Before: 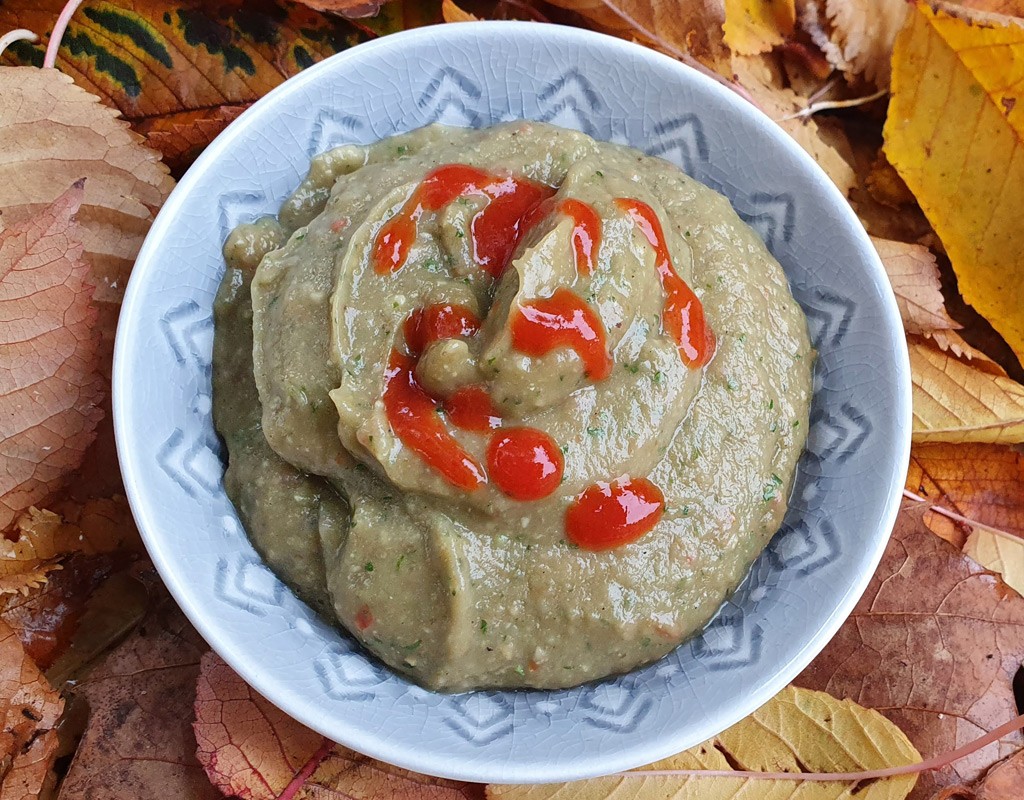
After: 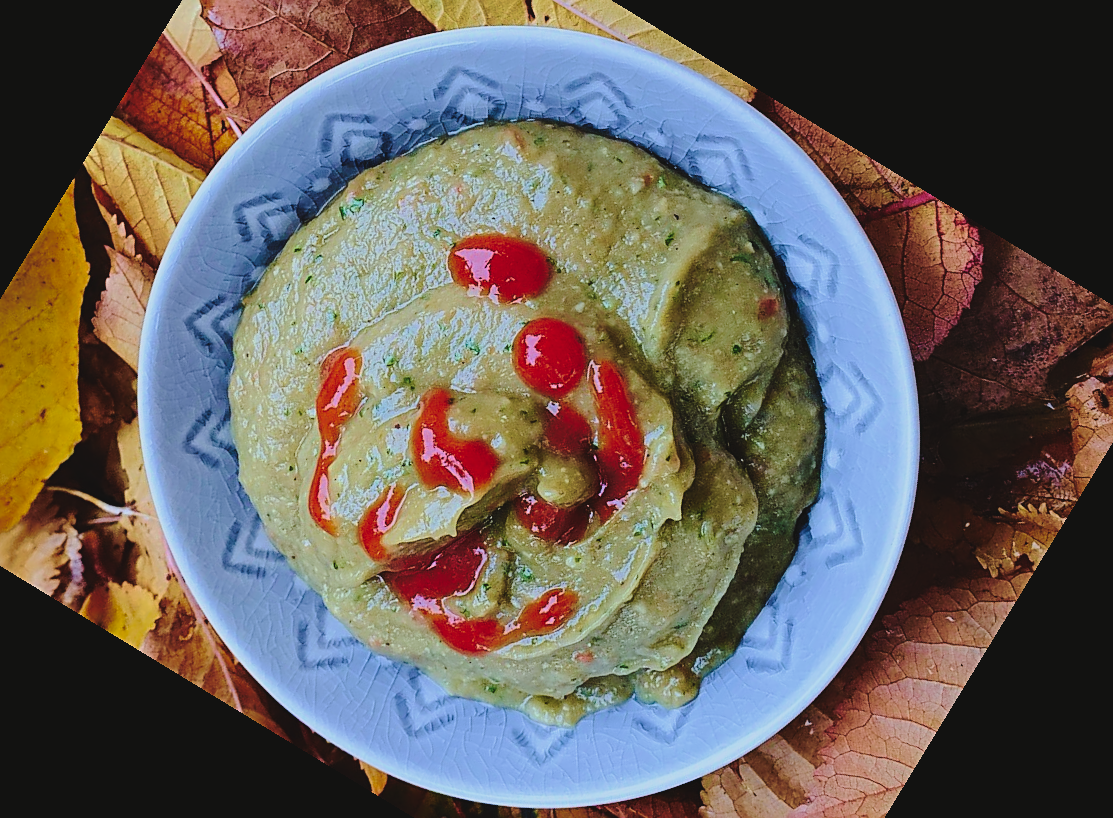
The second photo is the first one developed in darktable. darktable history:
crop and rotate: angle 148.68°, left 9.111%, top 15.603%, right 4.588%, bottom 17.041%
color correction: highlights b* 3
velvia: strength 75%
white balance: red 0.924, blue 1.095
filmic rgb: black relative exposure -7.65 EV, white relative exposure 4.56 EV, hardness 3.61, contrast 1.05
tone curve: curves: ch0 [(0, 0) (0.003, 0.026) (0.011, 0.025) (0.025, 0.022) (0.044, 0.022) (0.069, 0.028) (0.1, 0.041) (0.136, 0.062) (0.177, 0.103) (0.224, 0.167) (0.277, 0.242) (0.335, 0.343) (0.399, 0.452) (0.468, 0.539) (0.543, 0.614) (0.623, 0.683) (0.709, 0.749) (0.801, 0.827) (0.898, 0.918) (1, 1)], preserve colors none
rgb curve: curves: ch0 [(0, 0.186) (0.314, 0.284) (0.775, 0.708) (1, 1)], compensate middle gray true, preserve colors none
sharpen: on, module defaults
